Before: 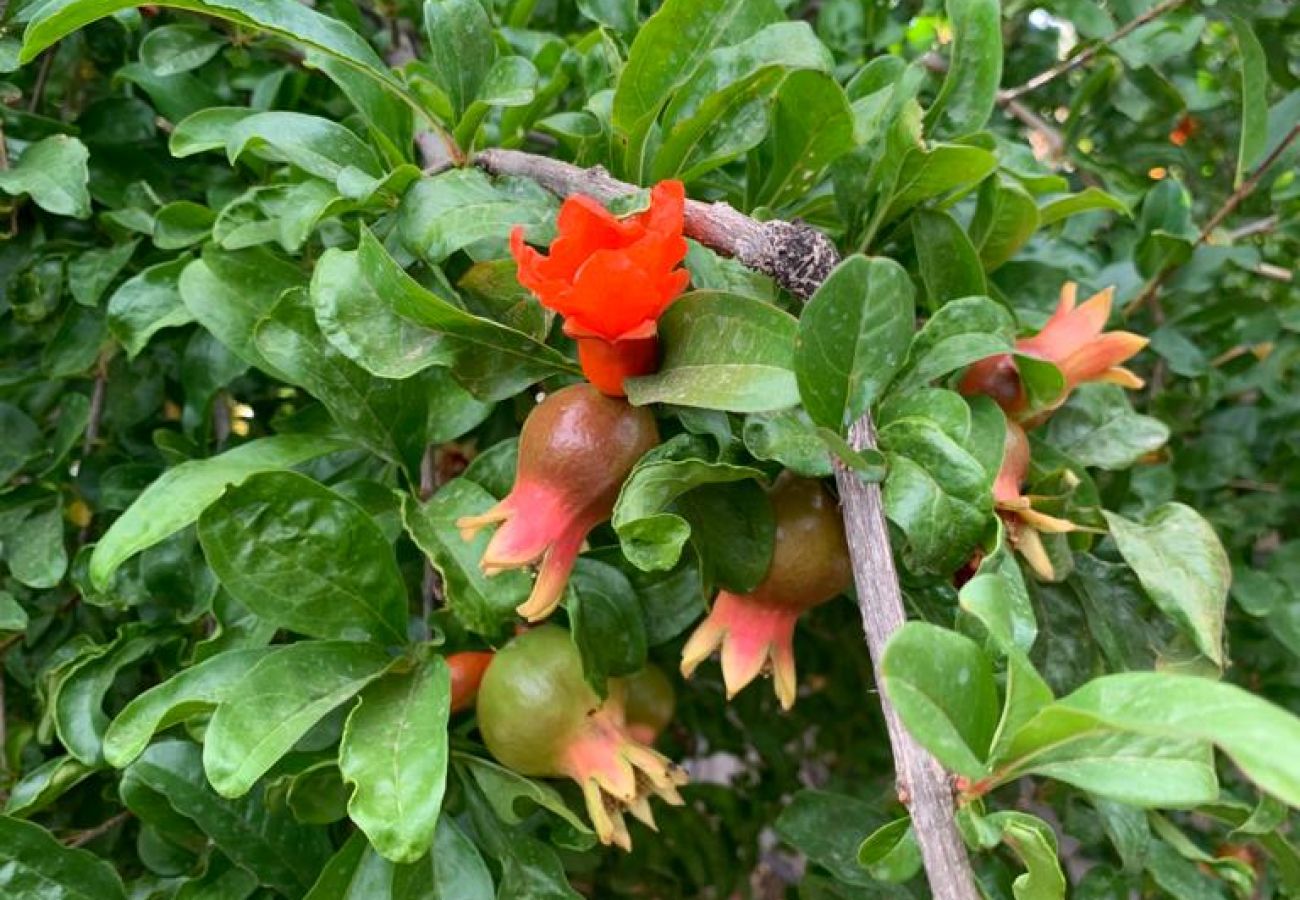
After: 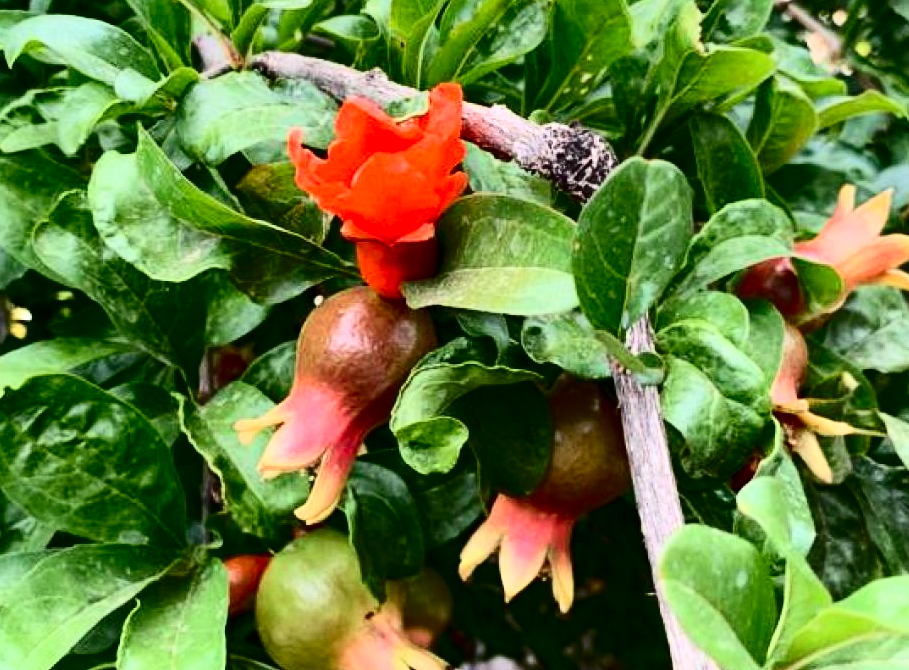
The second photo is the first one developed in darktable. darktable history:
contrast brightness saturation: contrast 0.316, brightness -0.081, saturation 0.168
tone curve: curves: ch0 [(0, 0) (0.004, 0.001) (0.133, 0.112) (0.325, 0.362) (0.832, 0.893) (1, 1)], color space Lab, independent channels, preserve colors none
crop and rotate: left 17.118%, top 10.858%, right 12.893%, bottom 14.665%
